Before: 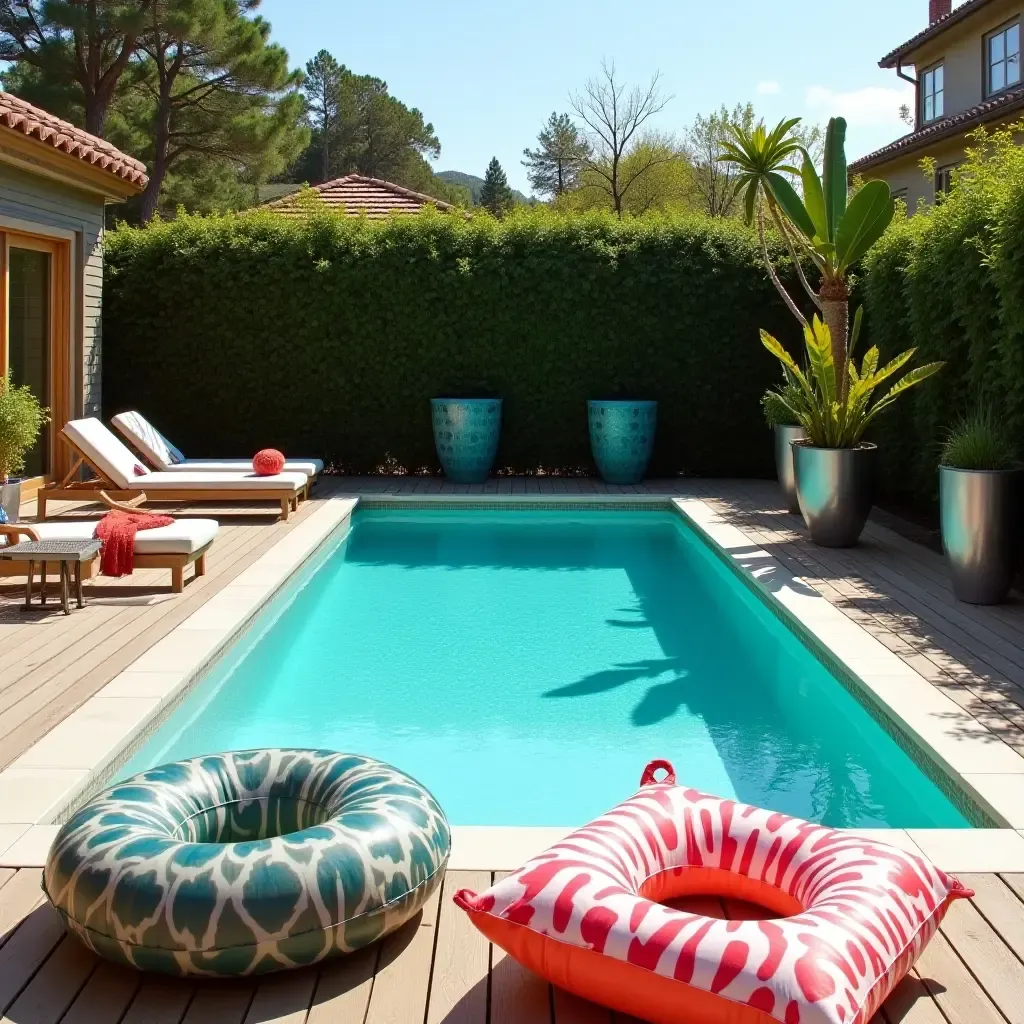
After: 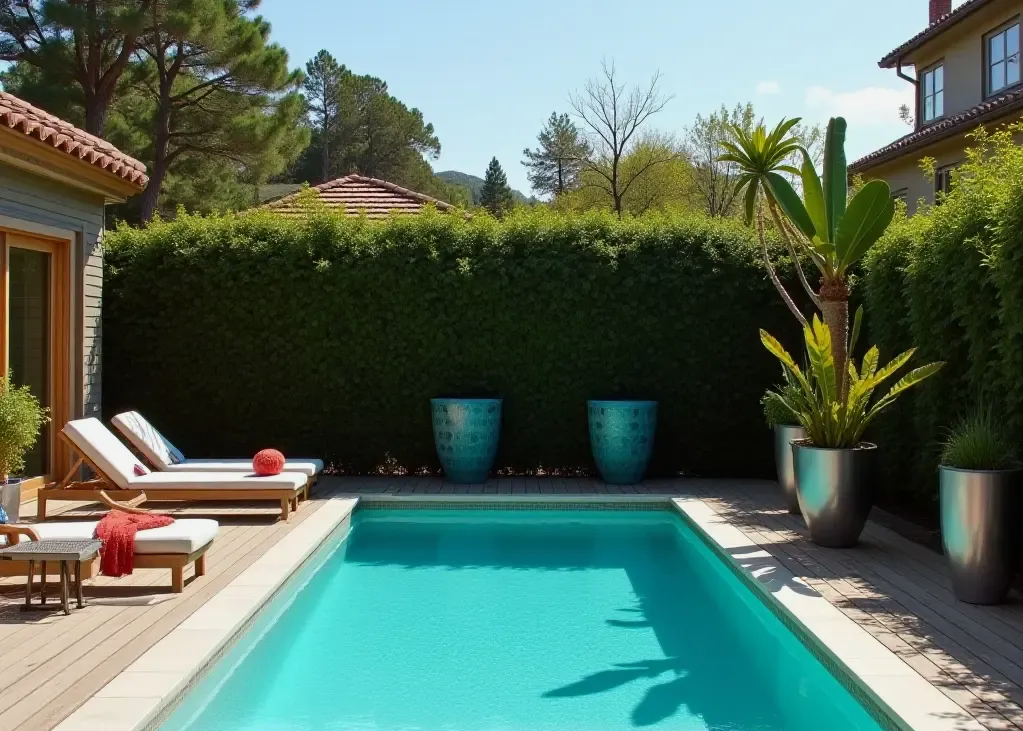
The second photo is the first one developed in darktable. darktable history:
crop: bottom 28.576%
exposure: exposure -0.151 EV, compensate highlight preservation false
rotate and perspective: automatic cropping original format, crop left 0, crop top 0
